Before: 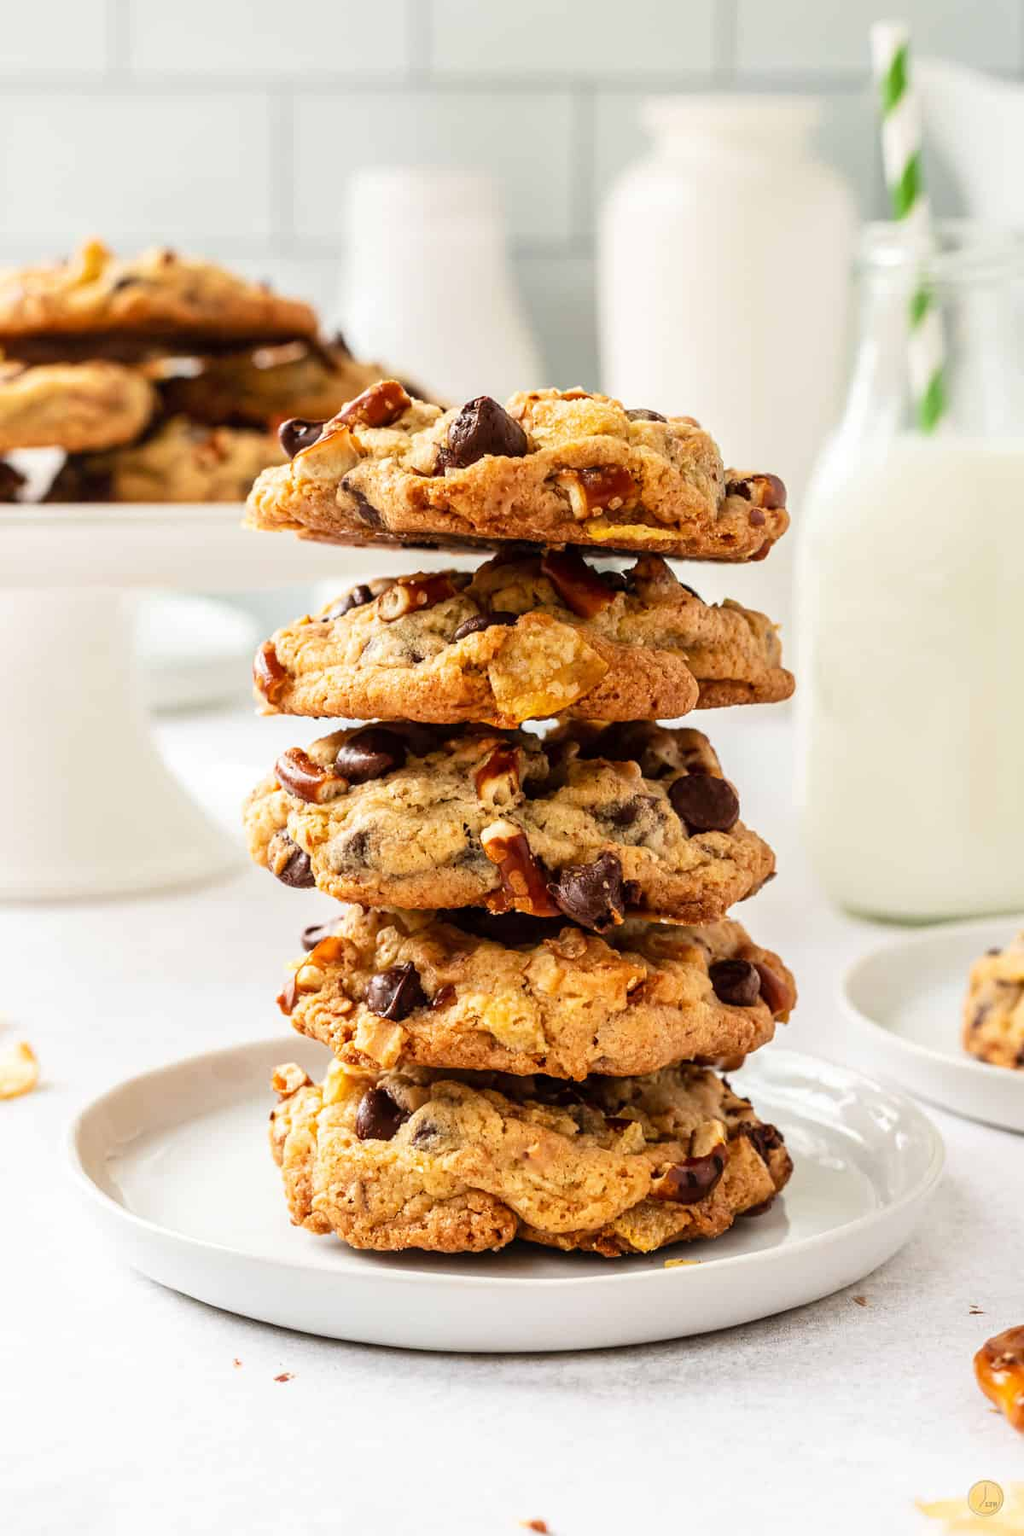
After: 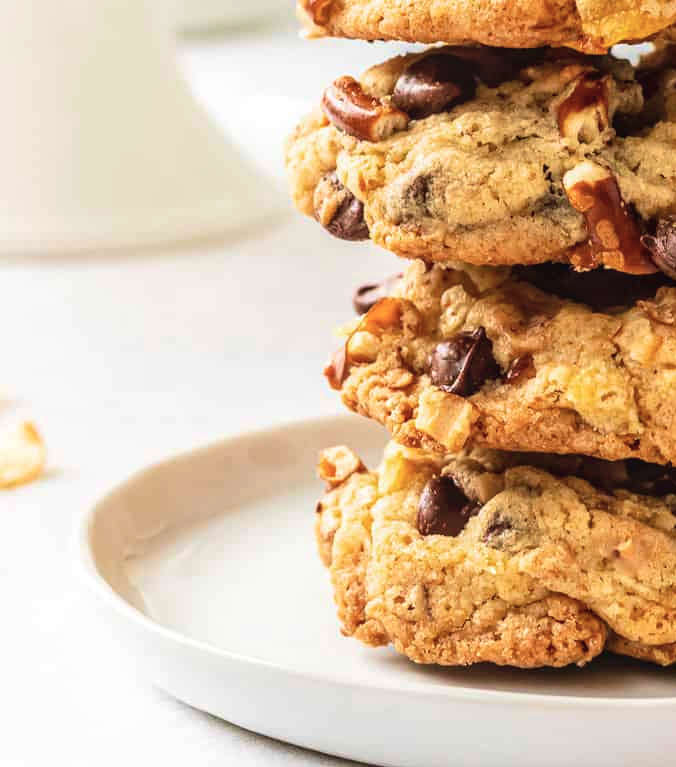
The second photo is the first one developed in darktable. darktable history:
color balance rgb: global vibrance 0.5%
velvia: strength 45%
local contrast: detail 110%
crop: top 44.483%, right 43.593%, bottom 12.892%
color zones: curves: ch0 [(0, 0.5) (0.143, 0.52) (0.286, 0.5) (0.429, 0.5) (0.571, 0.5) (0.714, 0.5) (0.857, 0.5) (1, 0.5)]; ch1 [(0, 0.489) (0.155, 0.45) (0.286, 0.466) (0.429, 0.5) (0.571, 0.5) (0.714, 0.5) (0.857, 0.5) (1, 0.489)]
